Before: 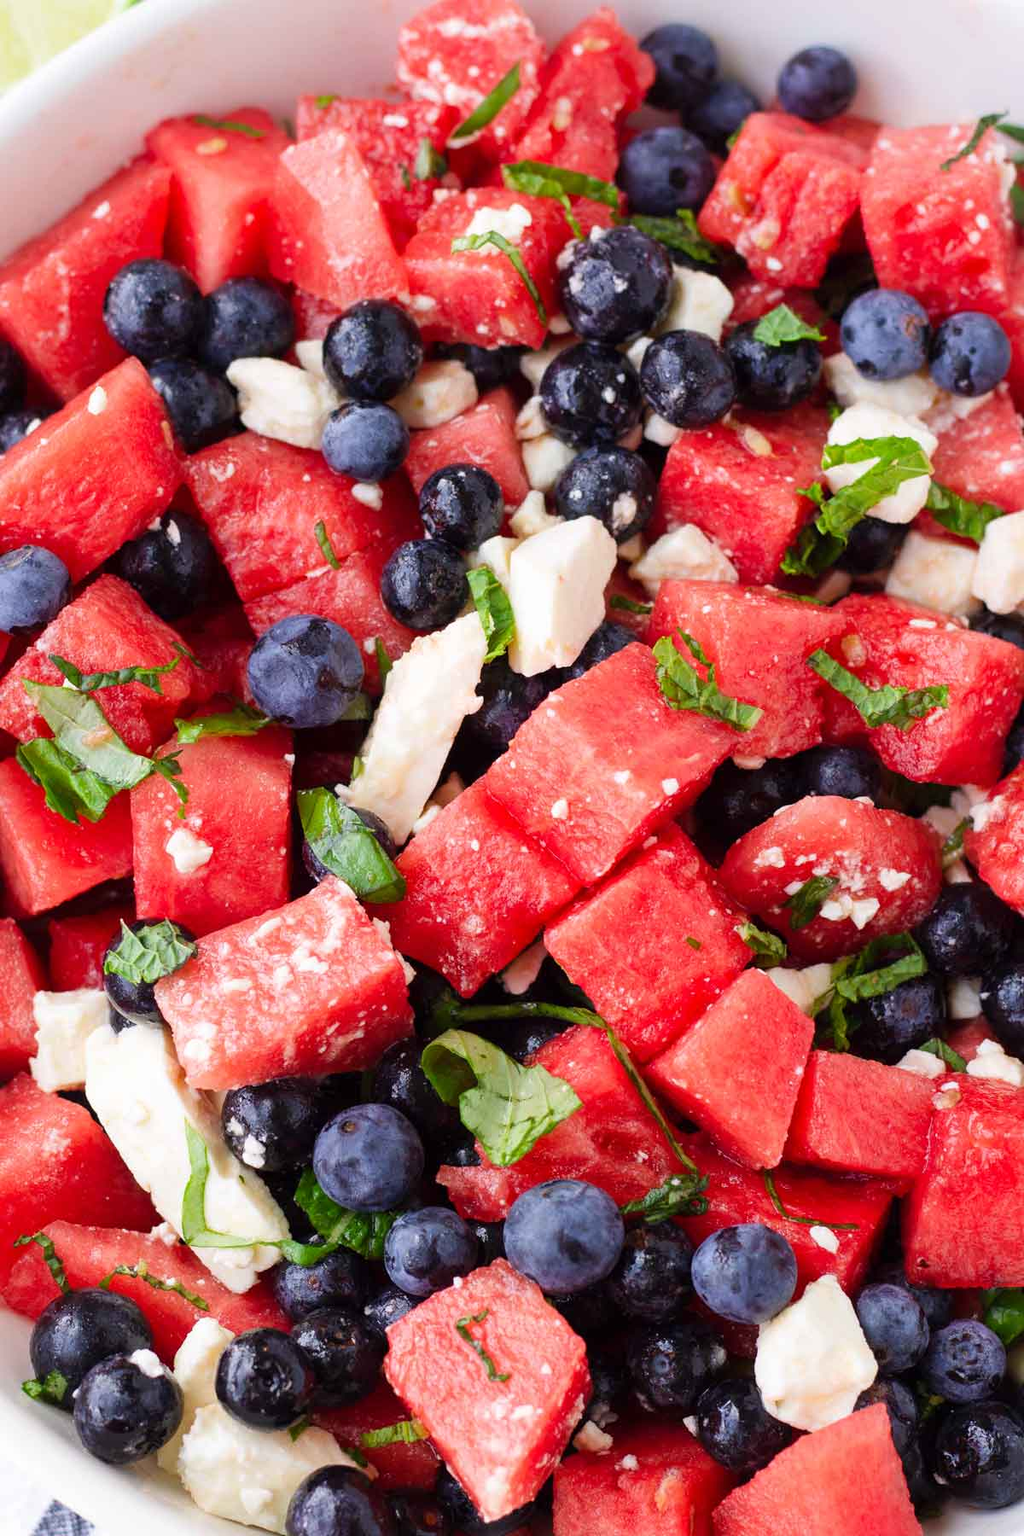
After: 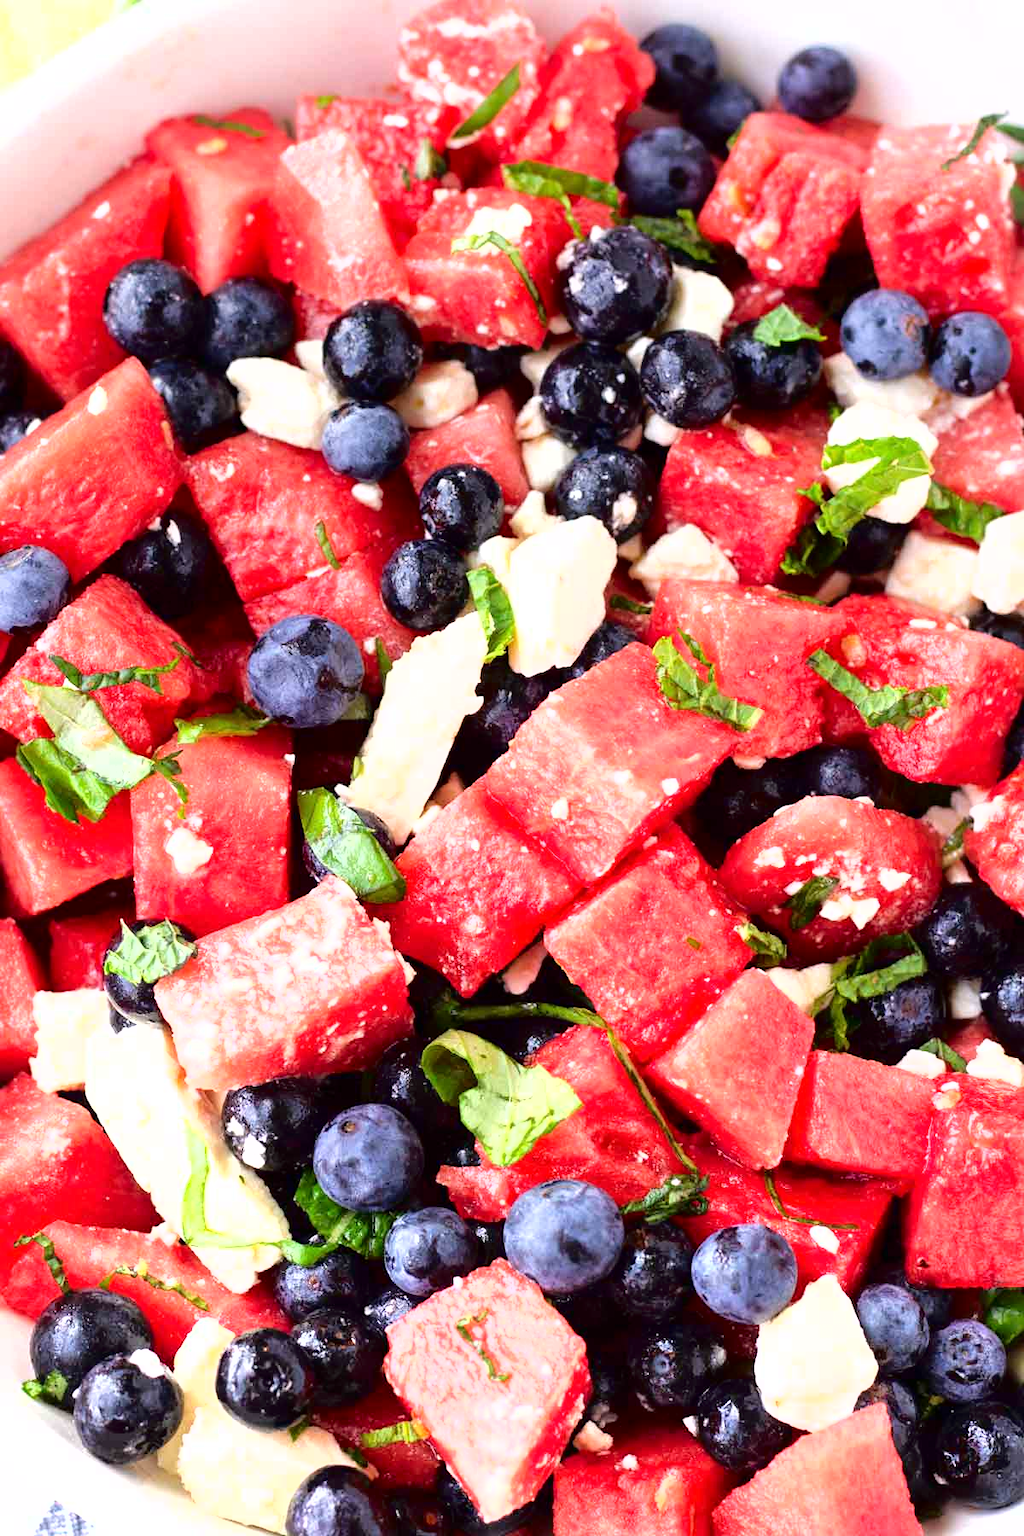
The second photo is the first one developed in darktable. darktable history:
graduated density: rotation -0.352°, offset 57.64
exposure: black level correction 0, exposure 1.2 EV, compensate highlight preservation false
fill light: exposure -2 EV, width 8.6
